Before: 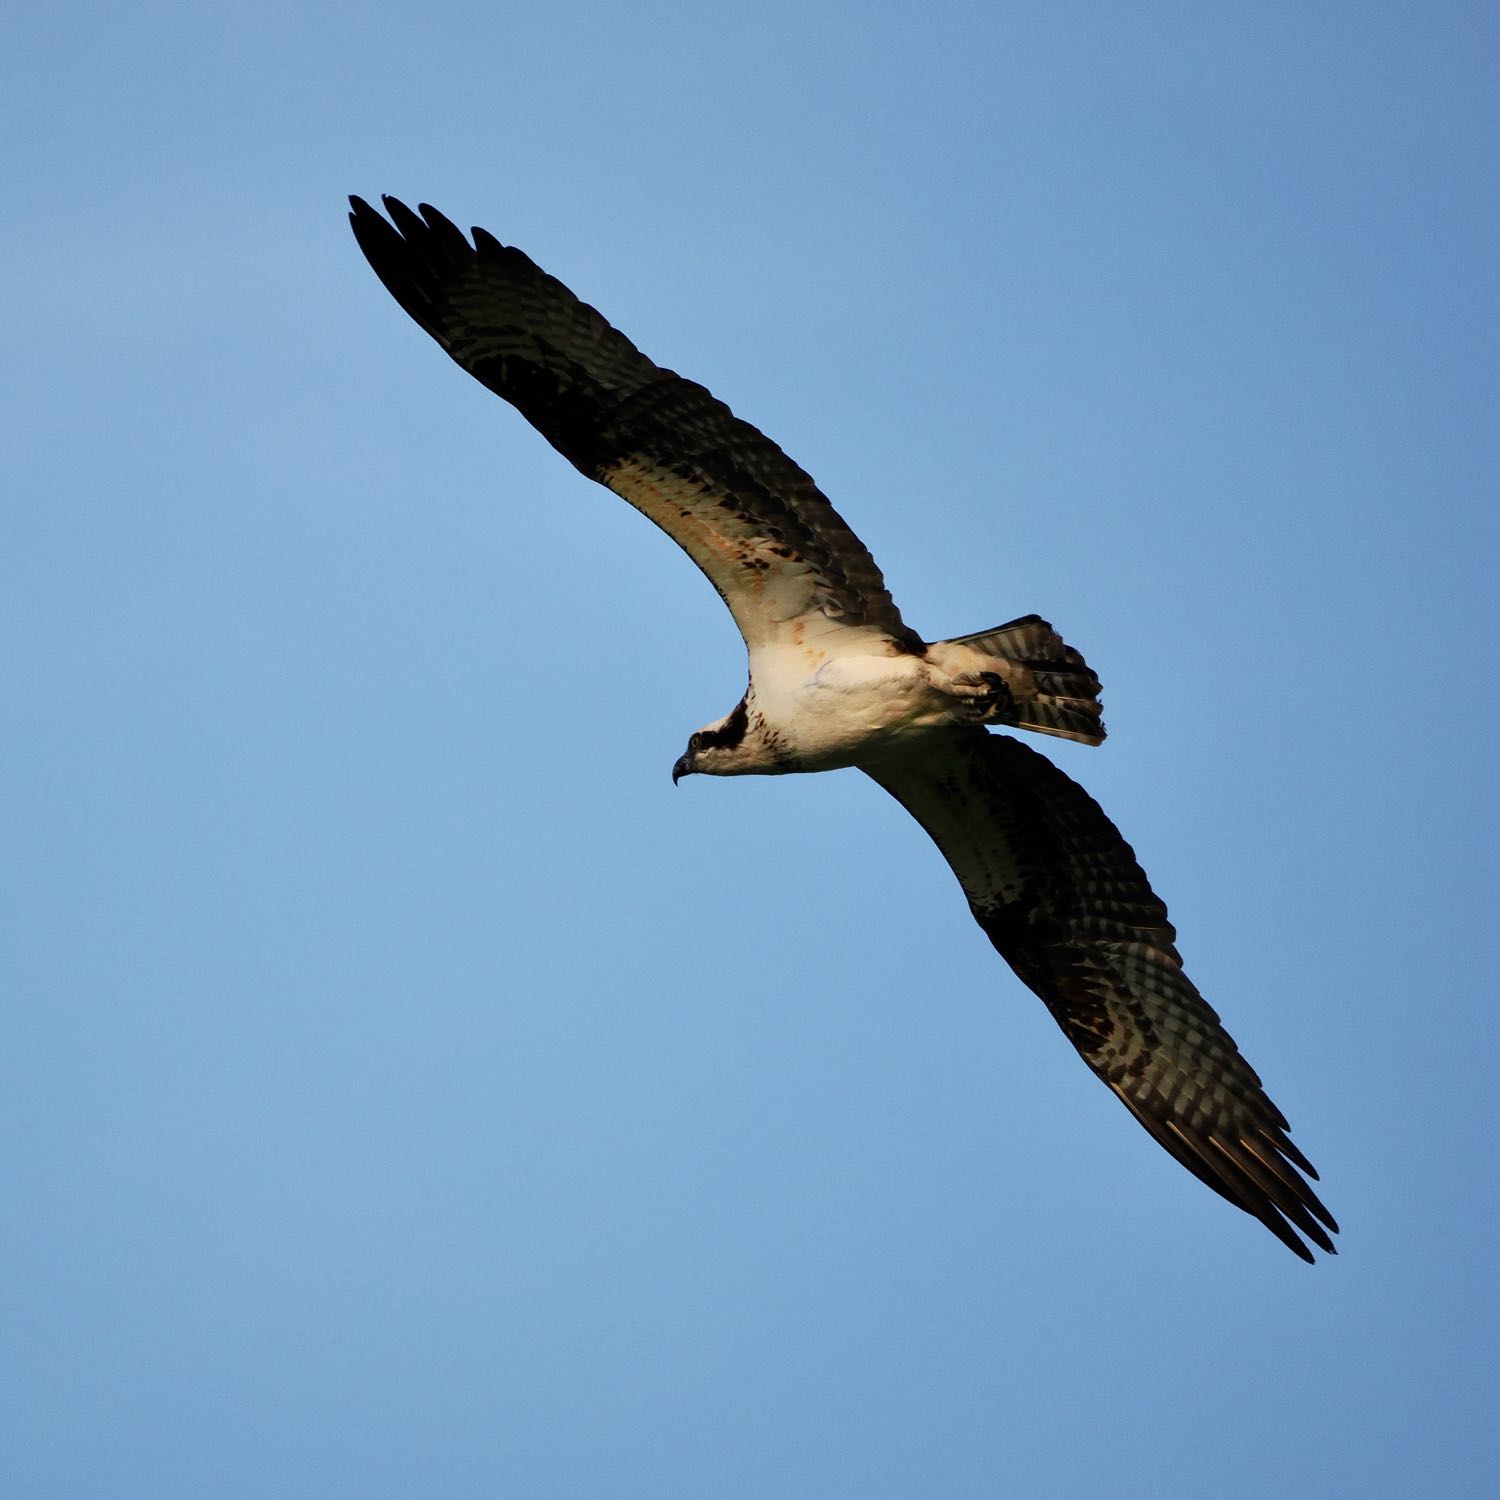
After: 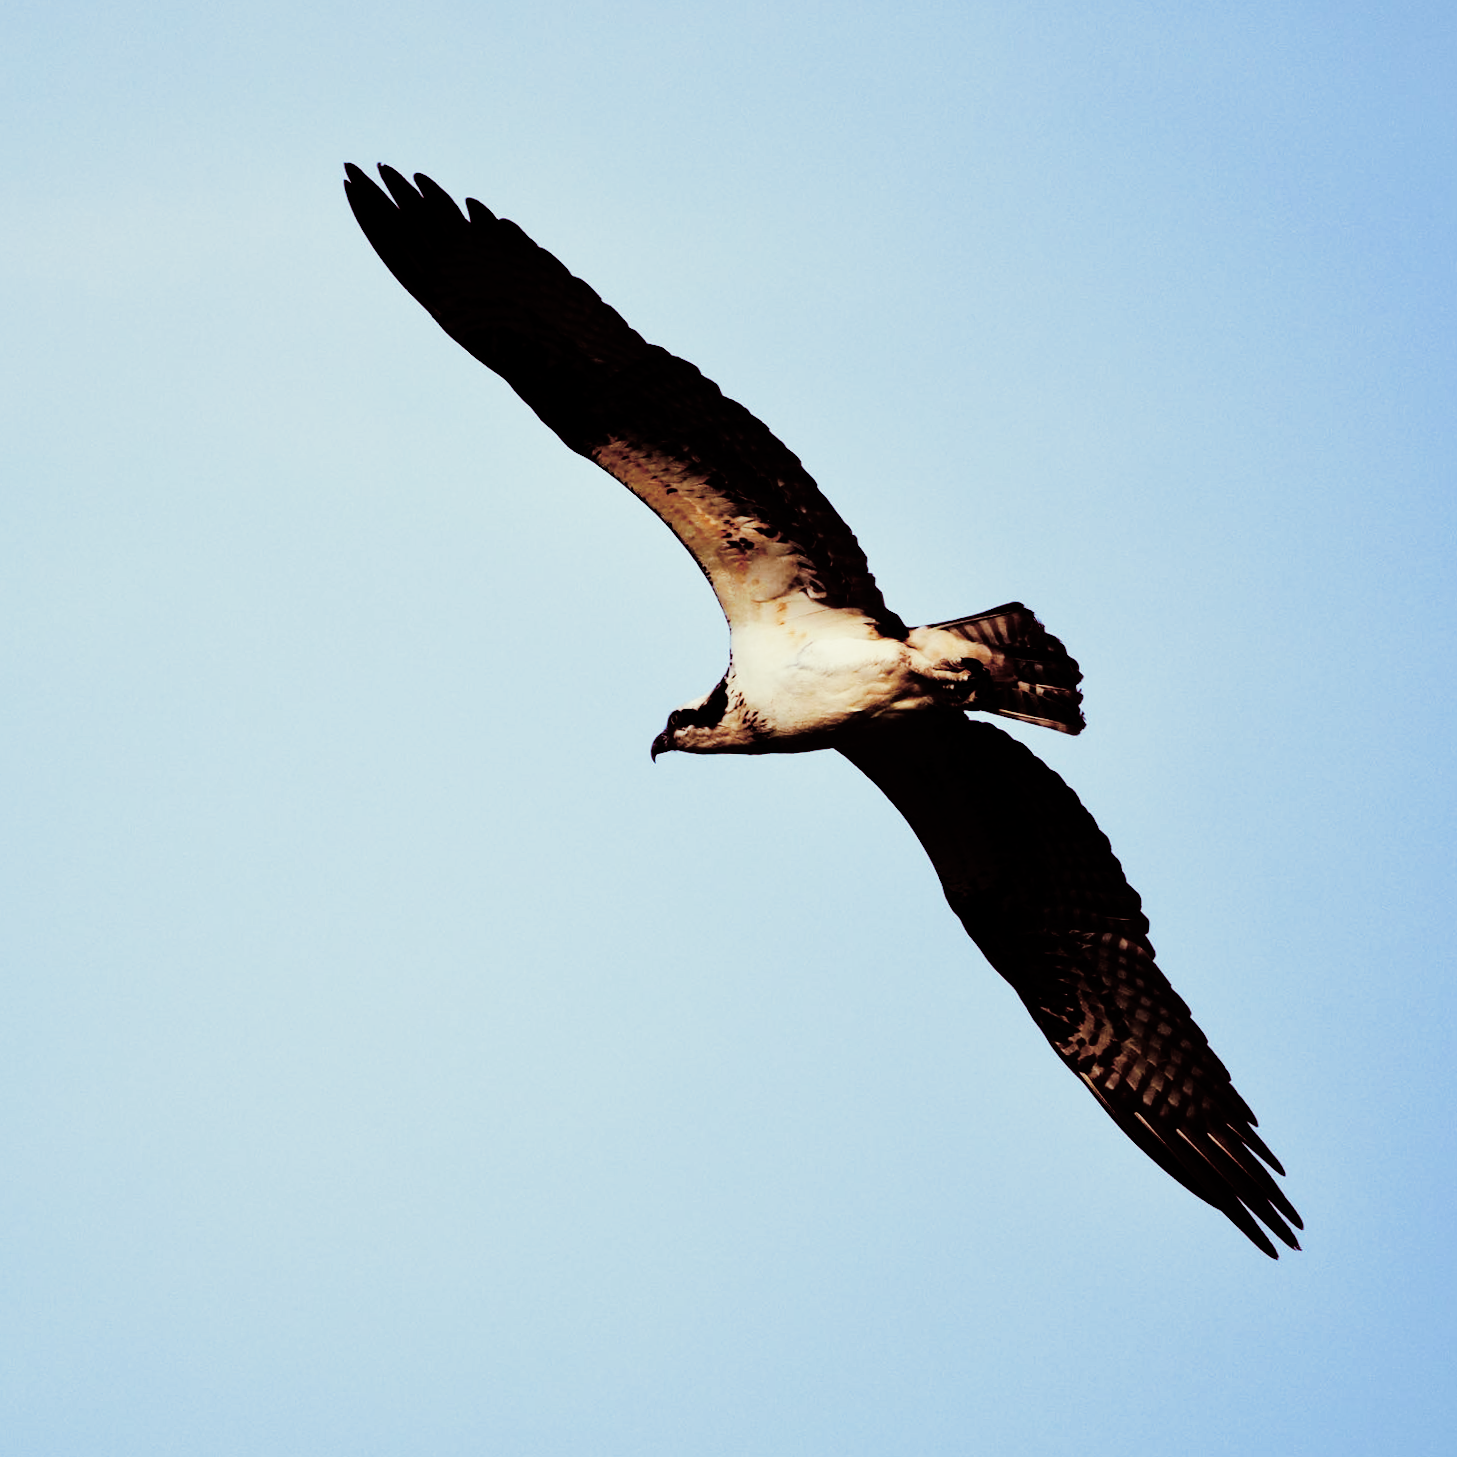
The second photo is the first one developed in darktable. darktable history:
crop and rotate: angle -1.69°
white balance: red 0.974, blue 1.044
split-toning: compress 20%
base curve: curves: ch0 [(0, 0) (0.036, 0.01) (0.123, 0.254) (0.258, 0.504) (0.507, 0.748) (1, 1)], preserve colors none
